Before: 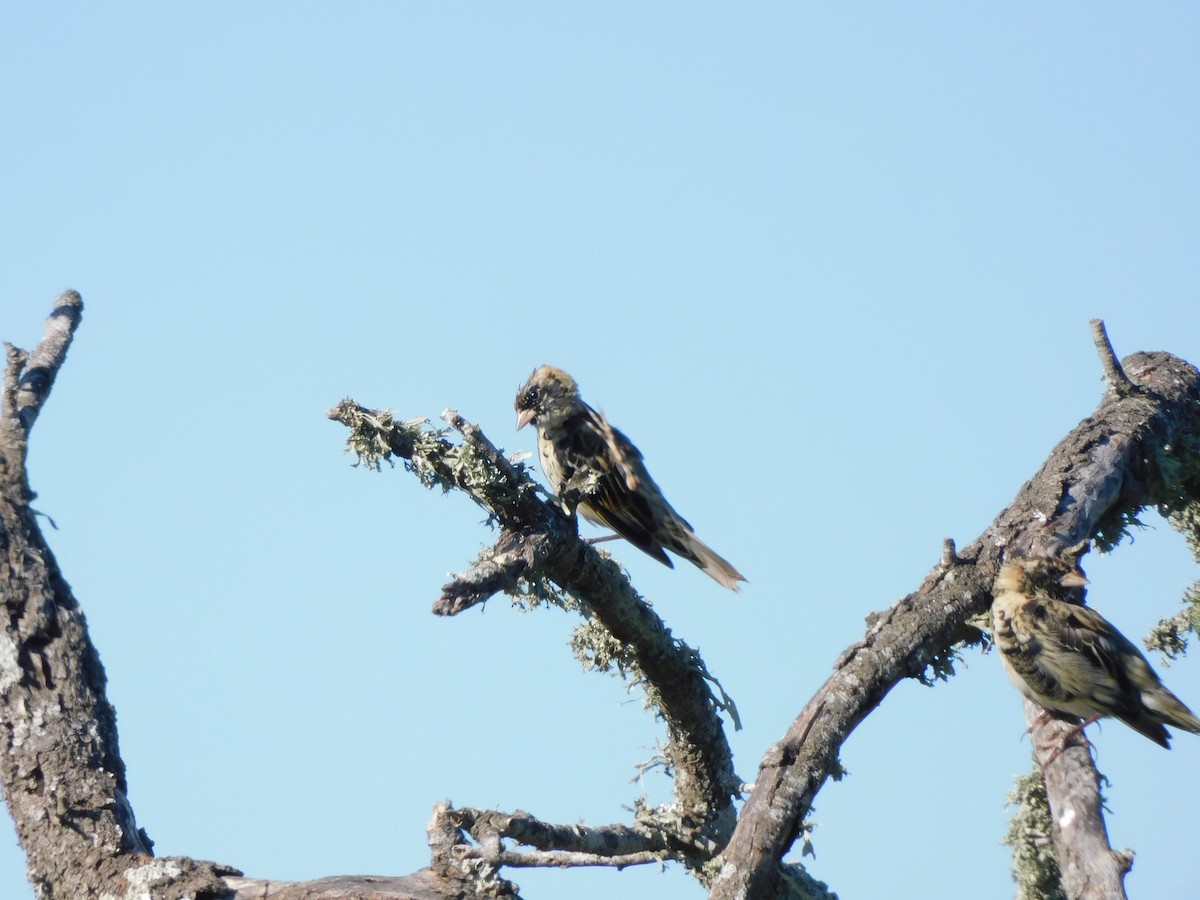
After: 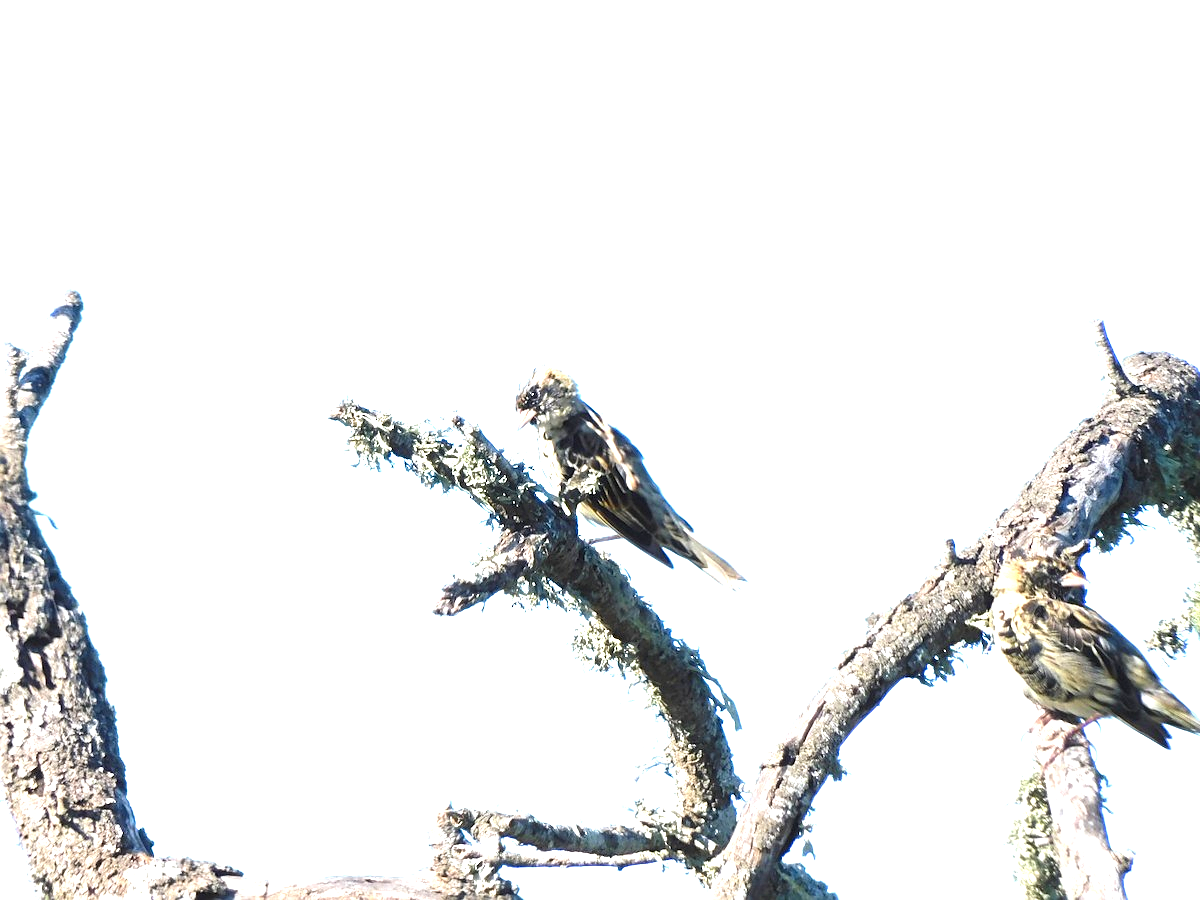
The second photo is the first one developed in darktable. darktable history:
exposure: black level correction 0, exposure 1.55 EV, compensate exposure bias true, compensate highlight preservation false
sharpen: on, module defaults
